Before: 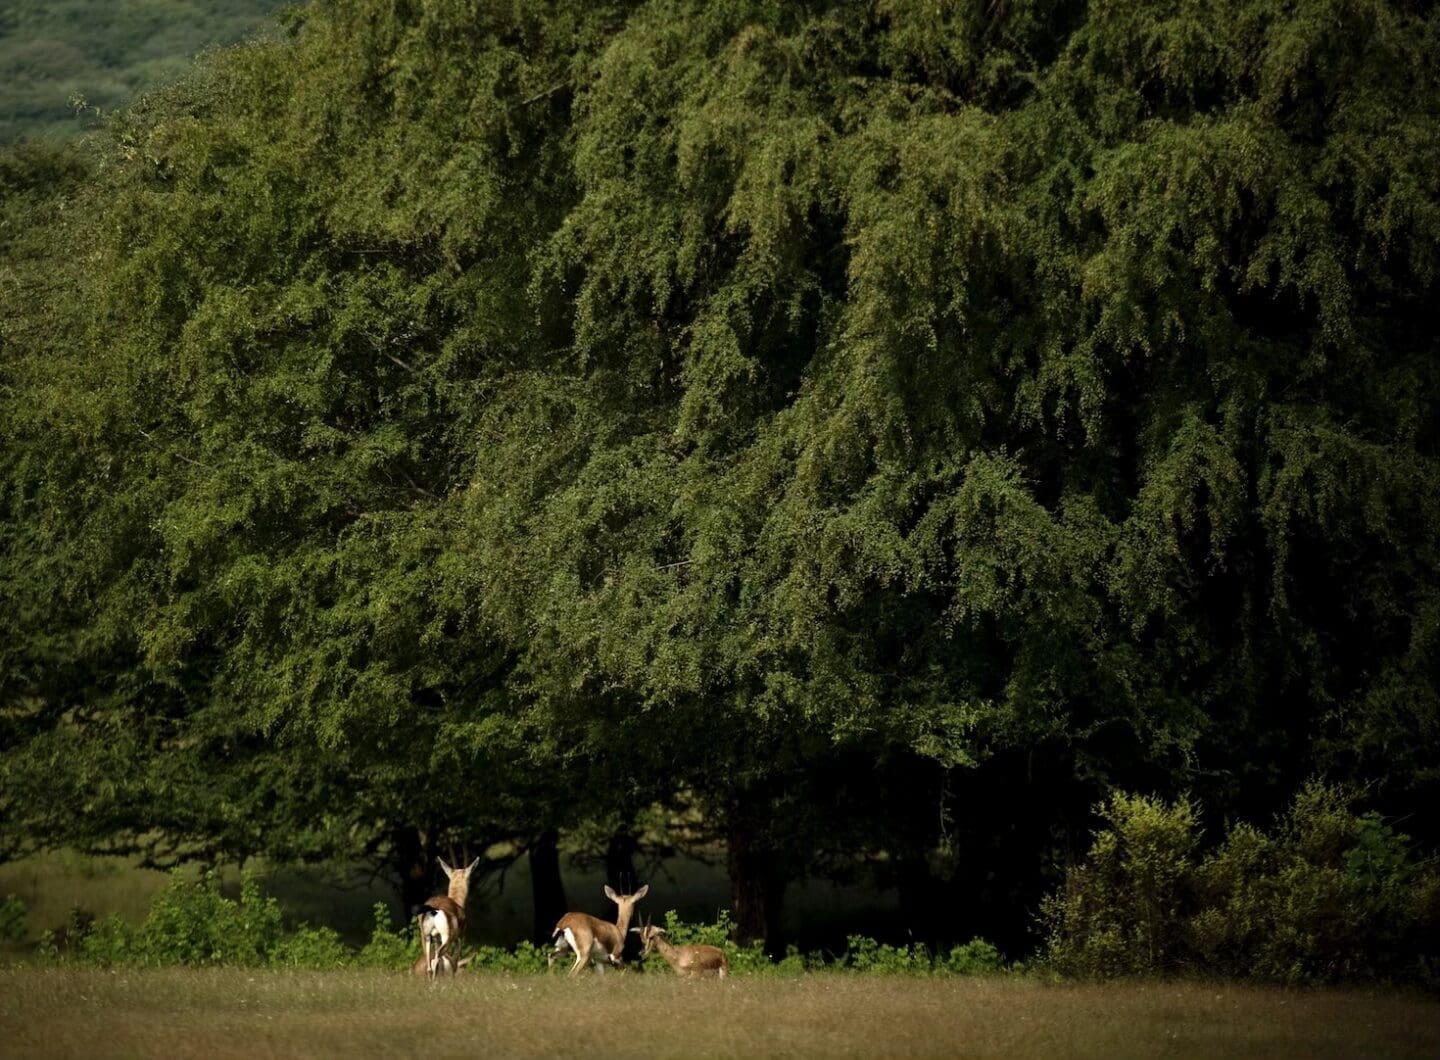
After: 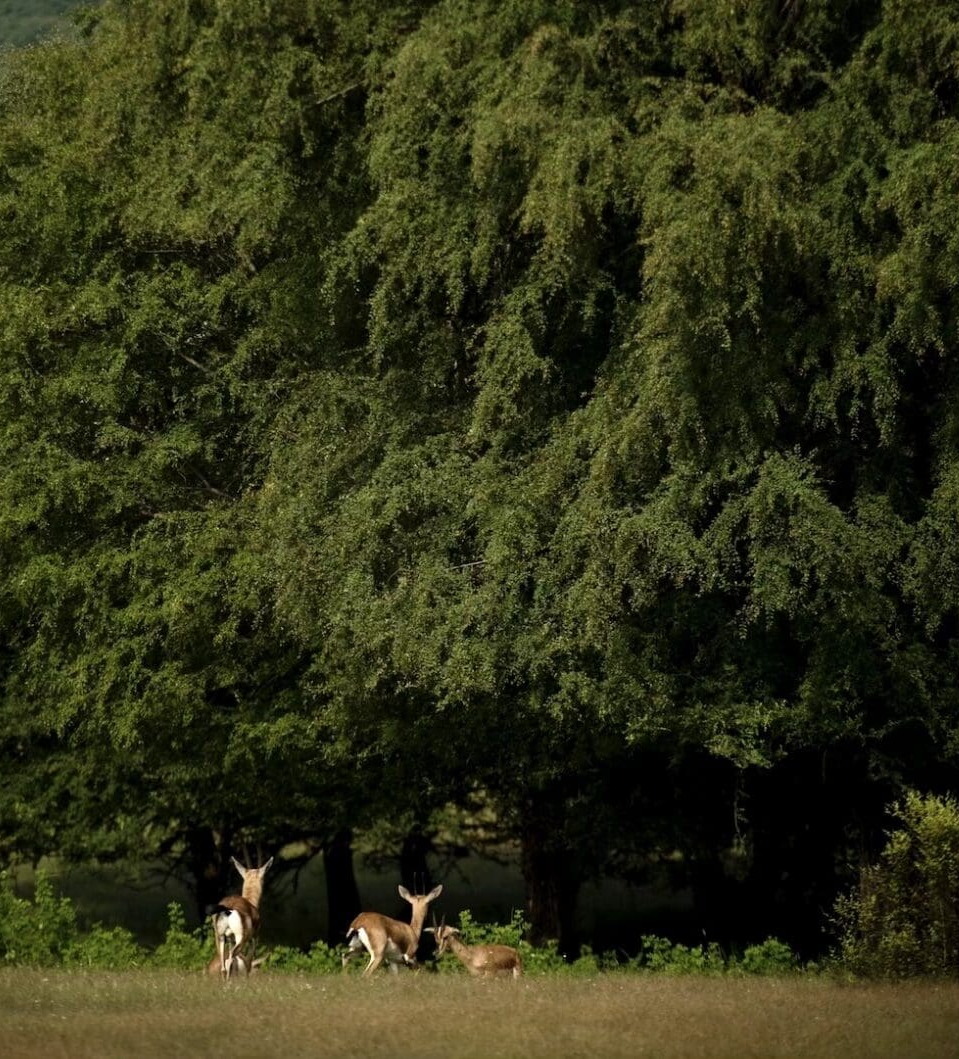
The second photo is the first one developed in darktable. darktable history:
crop and rotate: left 14.372%, right 18.97%
tone equalizer: edges refinement/feathering 500, mask exposure compensation -1.57 EV, preserve details no
